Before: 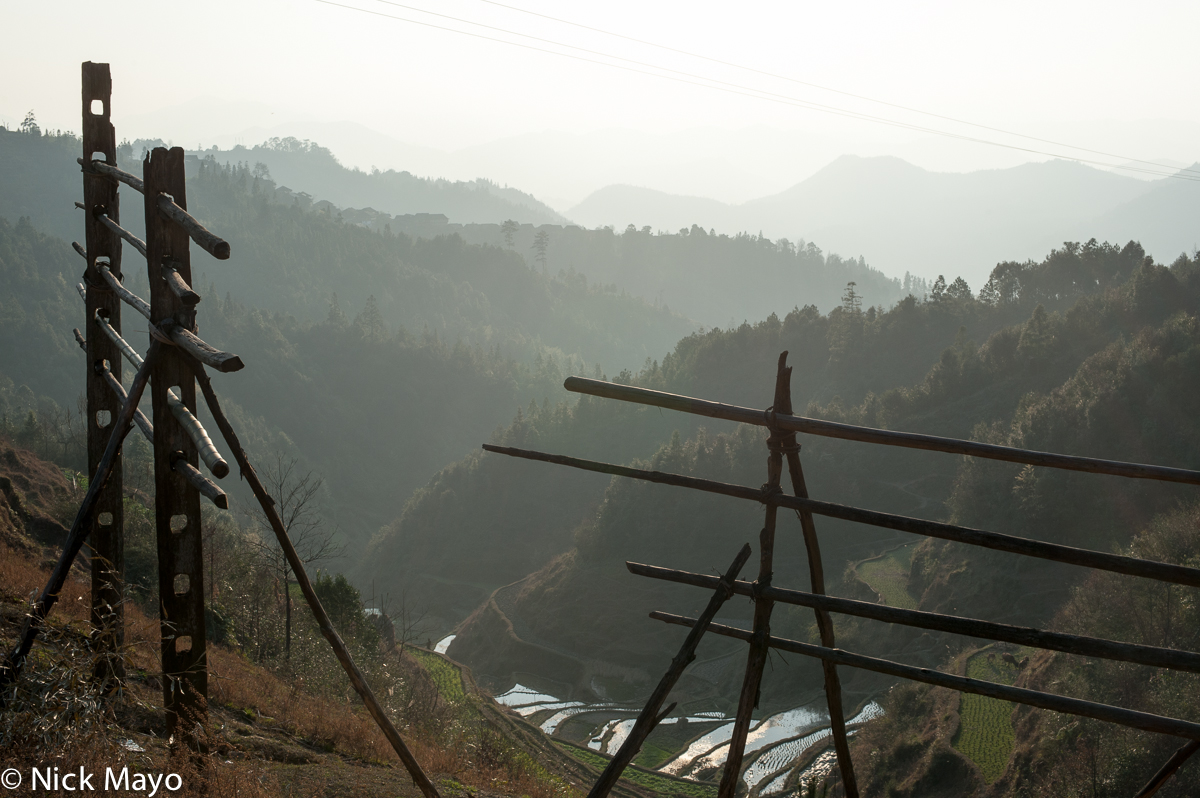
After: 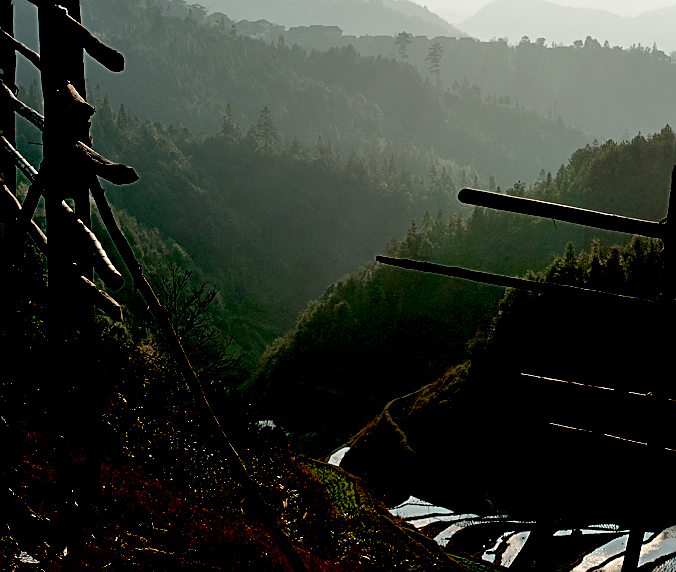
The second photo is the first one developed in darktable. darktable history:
sharpen: on, module defaults
exposure: black level correction 0.099, exposure -0.095 EV, compensate exposure bias true, compensate highlight preservation false
crop: left 8.834%, top 23.566%, right 34.826%, bottom 4.633%
